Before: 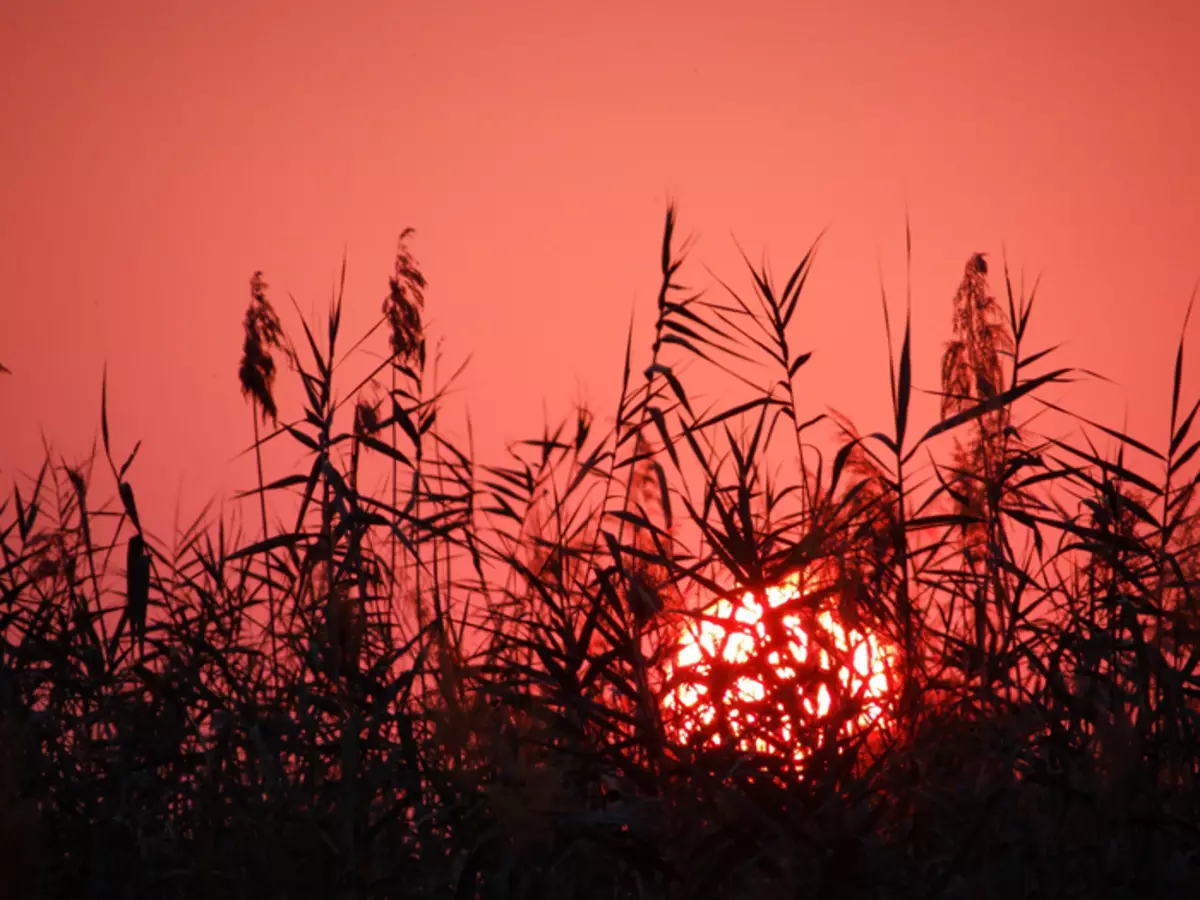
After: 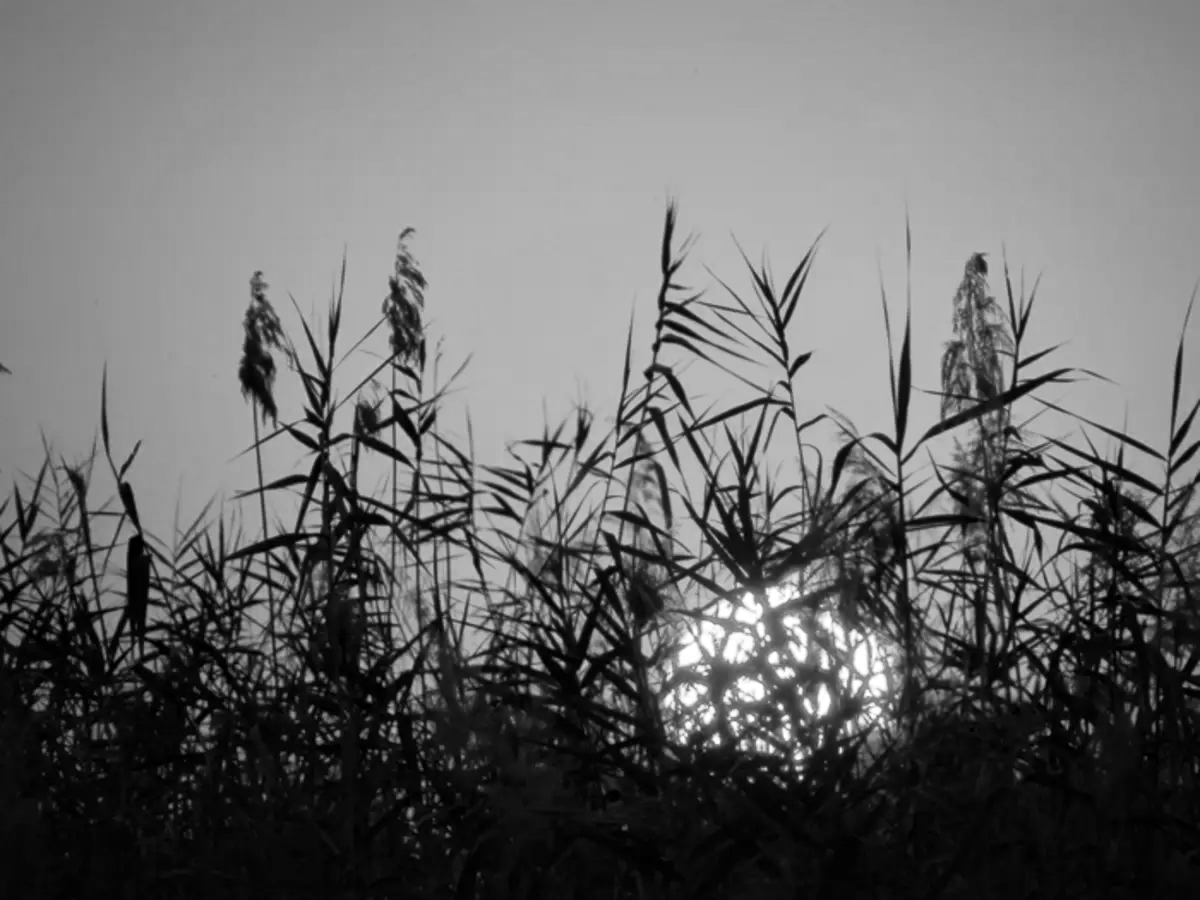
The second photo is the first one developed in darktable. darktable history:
color zones: curves: ch0 [(0, 0.613) (0.01, 0.613) (0.245, 0.448) (0.498, 0.529) (0.642, 0.665) (0.879, 0.777) (0.99, 0.613)]; ch1 [(0, 0) (0.143, 0) (0.286, 0) (0.429, 0) (0.571, 0) (0.714, 0) (0.857, 0)]
local contrast: mode bilateral grid, contrast 20, coarseness 50, detail 119%, midtone range 0.2
levels: mode automatic, levels [0, 0.397, 0.955]
